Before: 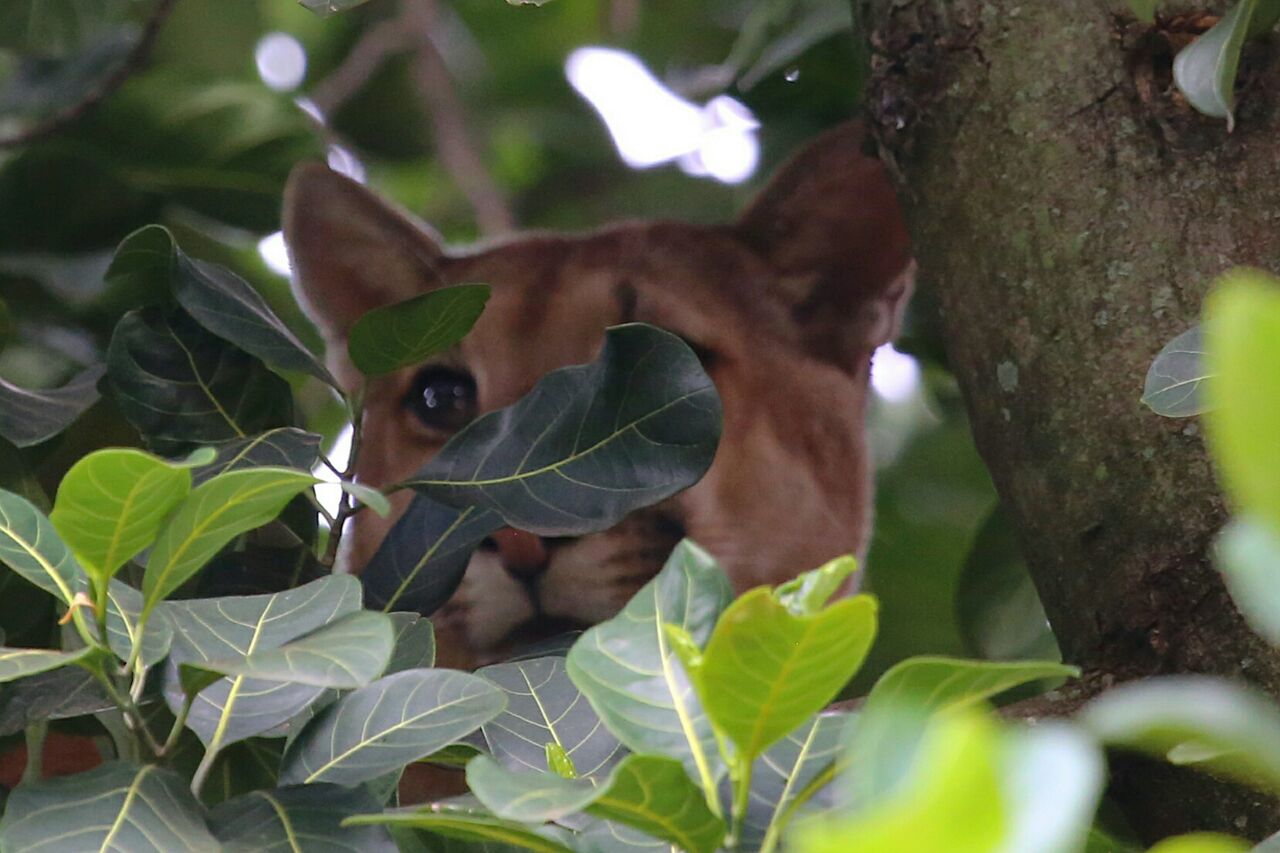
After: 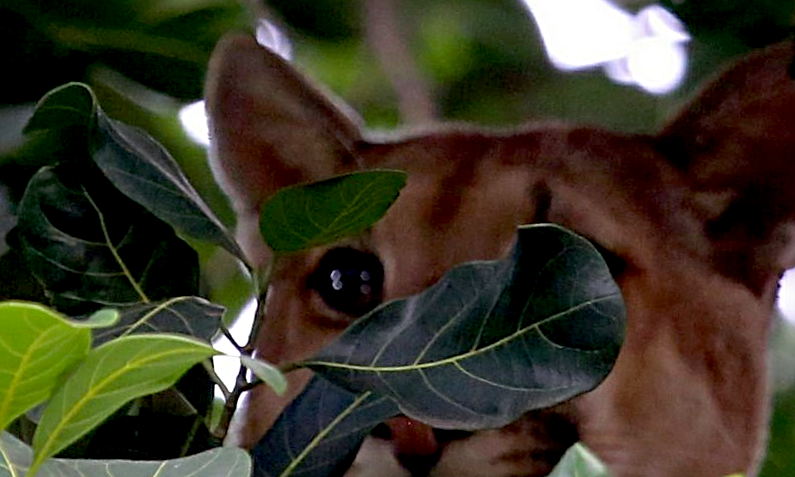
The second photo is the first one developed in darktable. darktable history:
crop and rotate: angle -5.18°, left 2.088%, top 6.608%, right 27.613%, bottom 30.099%
sharpen: radius 3.985
exposure: black level correction 0.017, exposure -0.005 EV, compensate highlight preservation false
